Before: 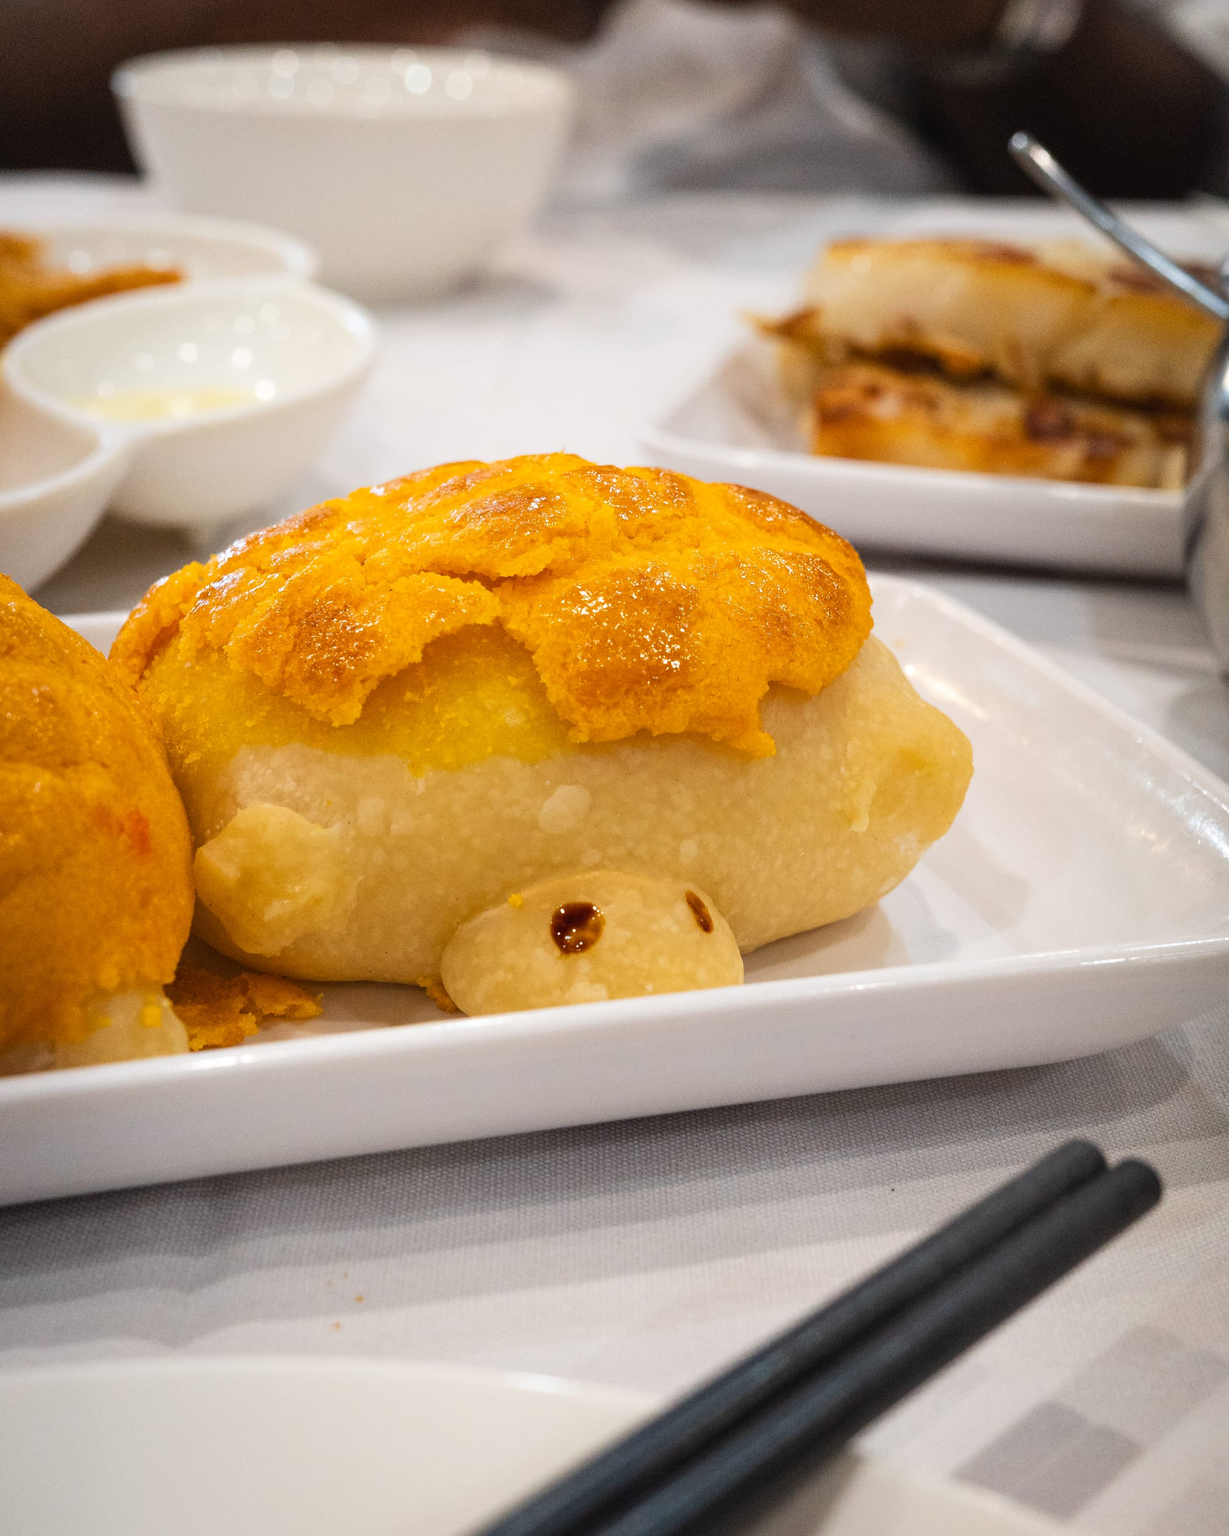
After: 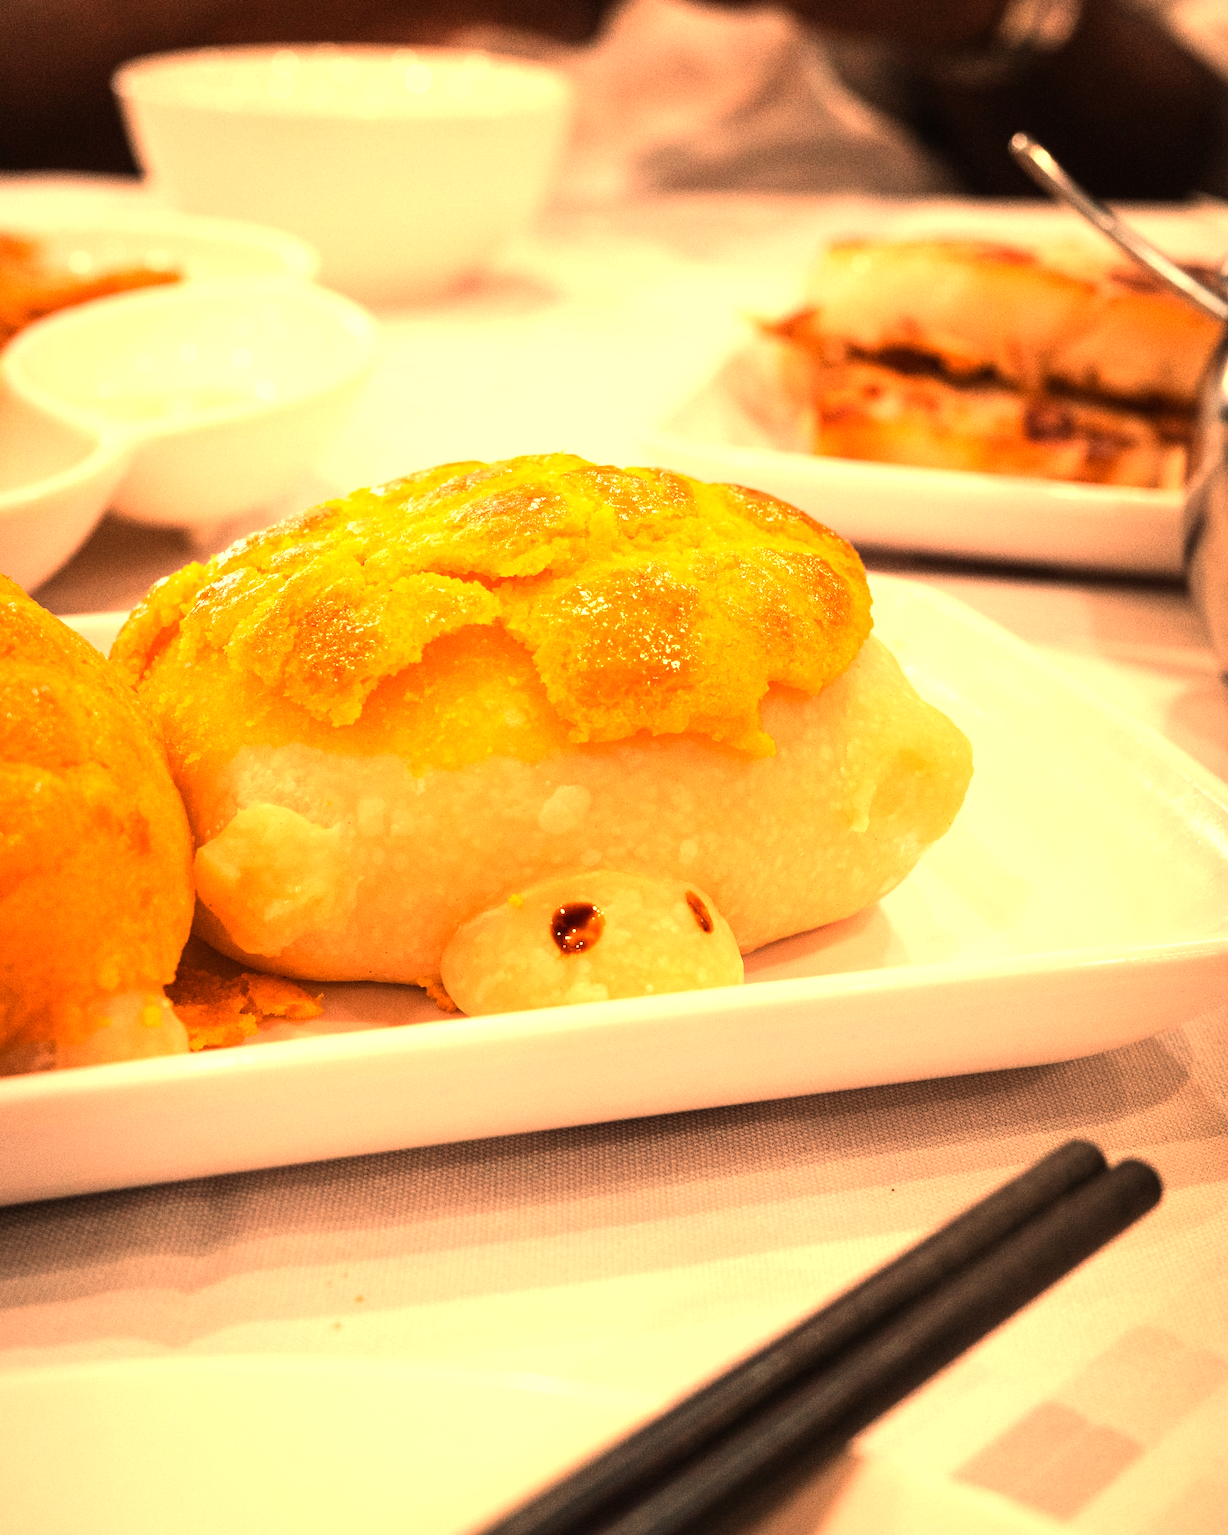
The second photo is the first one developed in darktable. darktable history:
tone equalizer: -8 EV -0.75 EV, -7 EV -0.7 EV, -6 EV -0.6 EV, -5 EV -0.4 EV, -3 EV 0.4 EV, -2 EV 0.6 EV, -1 EV 0.7 EV, +0 EV 0.75 EV, edges refinement/feathering 500, mask exposure compensation -1.57 EV, preserve details no
white balance: red 1.467, blue 0.684
